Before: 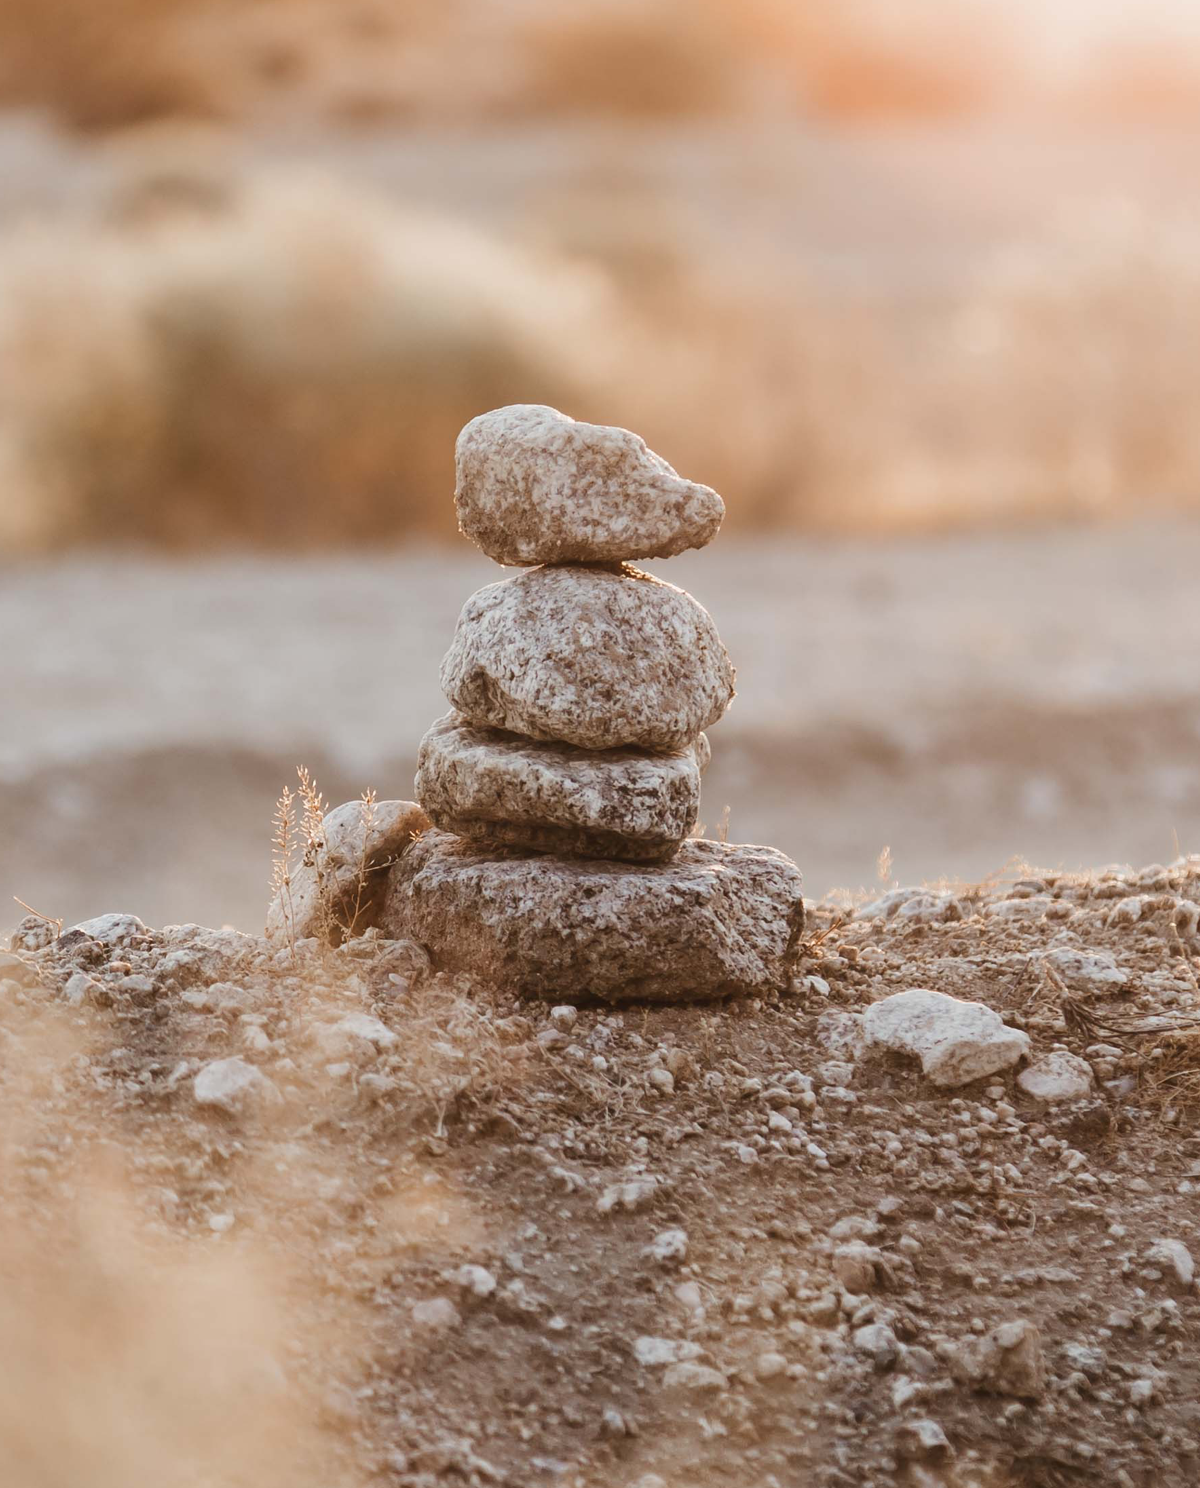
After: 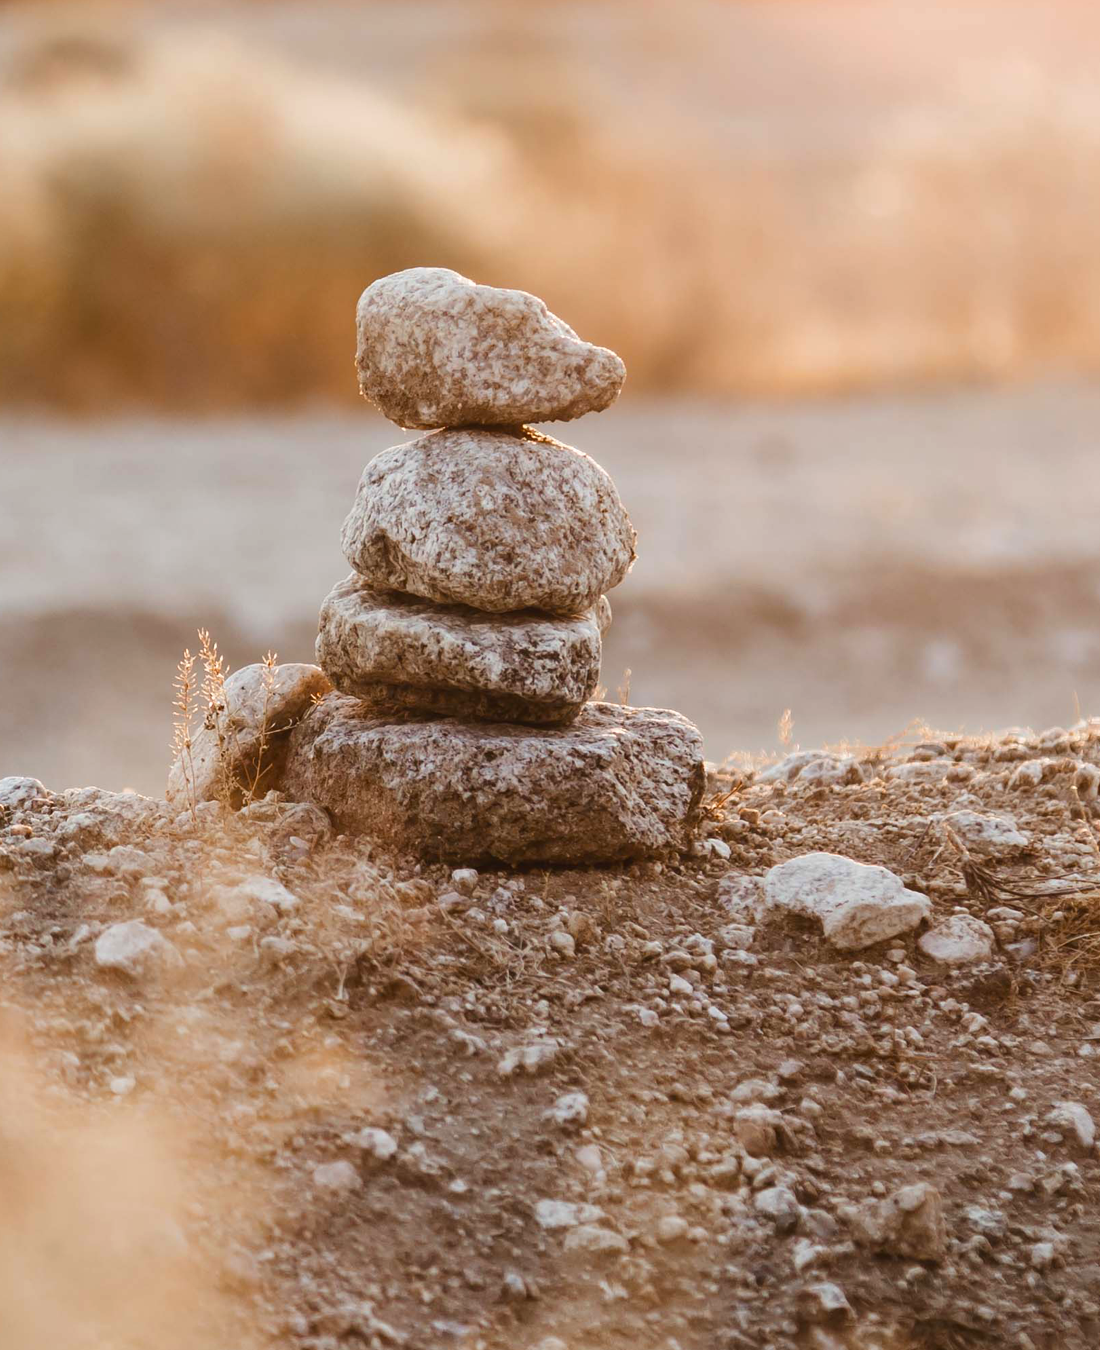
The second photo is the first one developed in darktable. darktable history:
contrast brightness saturation: contrast -0.02, brightness -0.01, saturation 0.03
crop and rotate: left 8.262%, top 9.226%
color balance: contrast 6.48%, output saturation 113.3%
